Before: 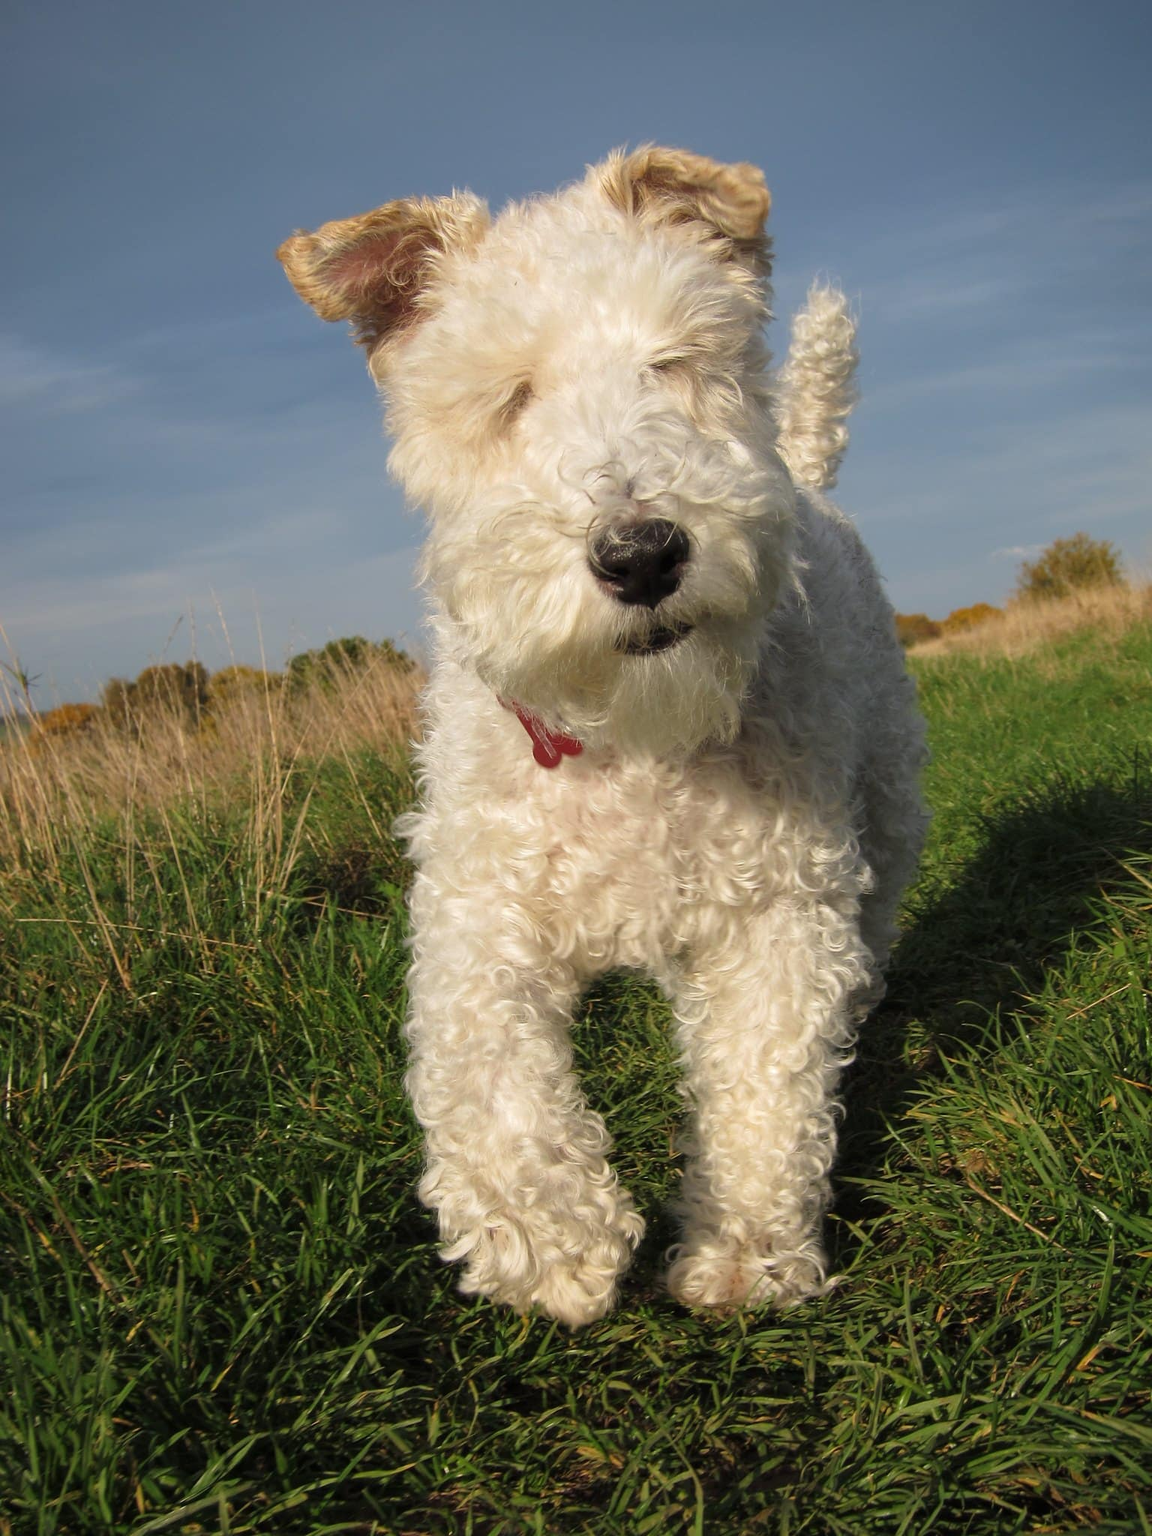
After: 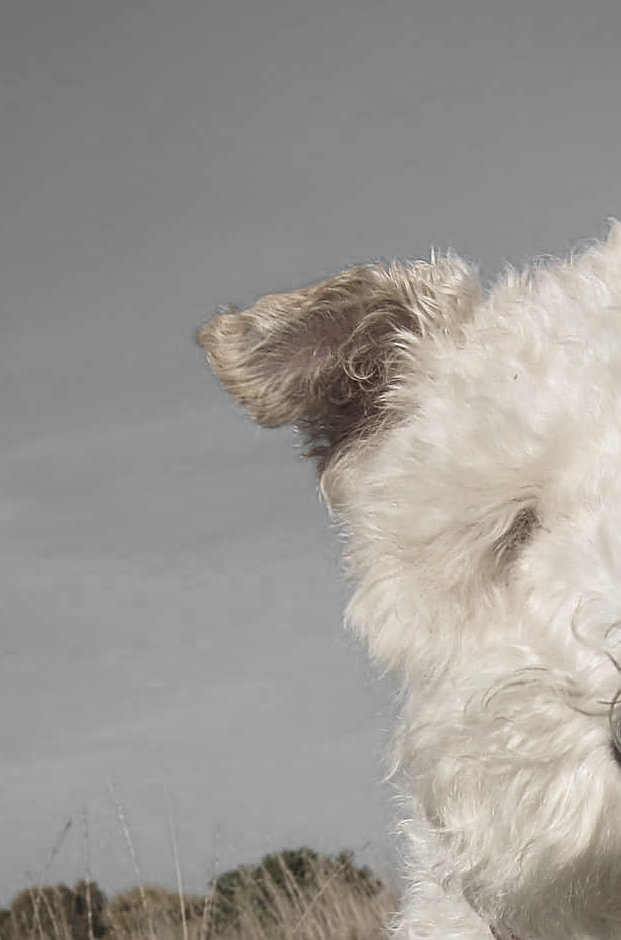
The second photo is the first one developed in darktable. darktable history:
color zones: curves: ch0 [(0, 0.613) (0.01, 0.613) (0.245, 0.448) (0.498, 0.529) (0.642, 0.665) (0.879, 0.777) (0.99, 0.613)]; ch1 [(0, 0.035) (0.121, 0.189) (0.259, 0.197) (0.415, 0.061) (0.589, 0.022) (0.732, 0.022) (0.857, 0.026) (0.991, 0.053)]
crop and rotate: left 11.225%, top 0.085%, right 48.303%, bottom 53.982%
contrast brightness saturation: contrast 0.009, saturation -0.067
sharpen: on, module defaults
